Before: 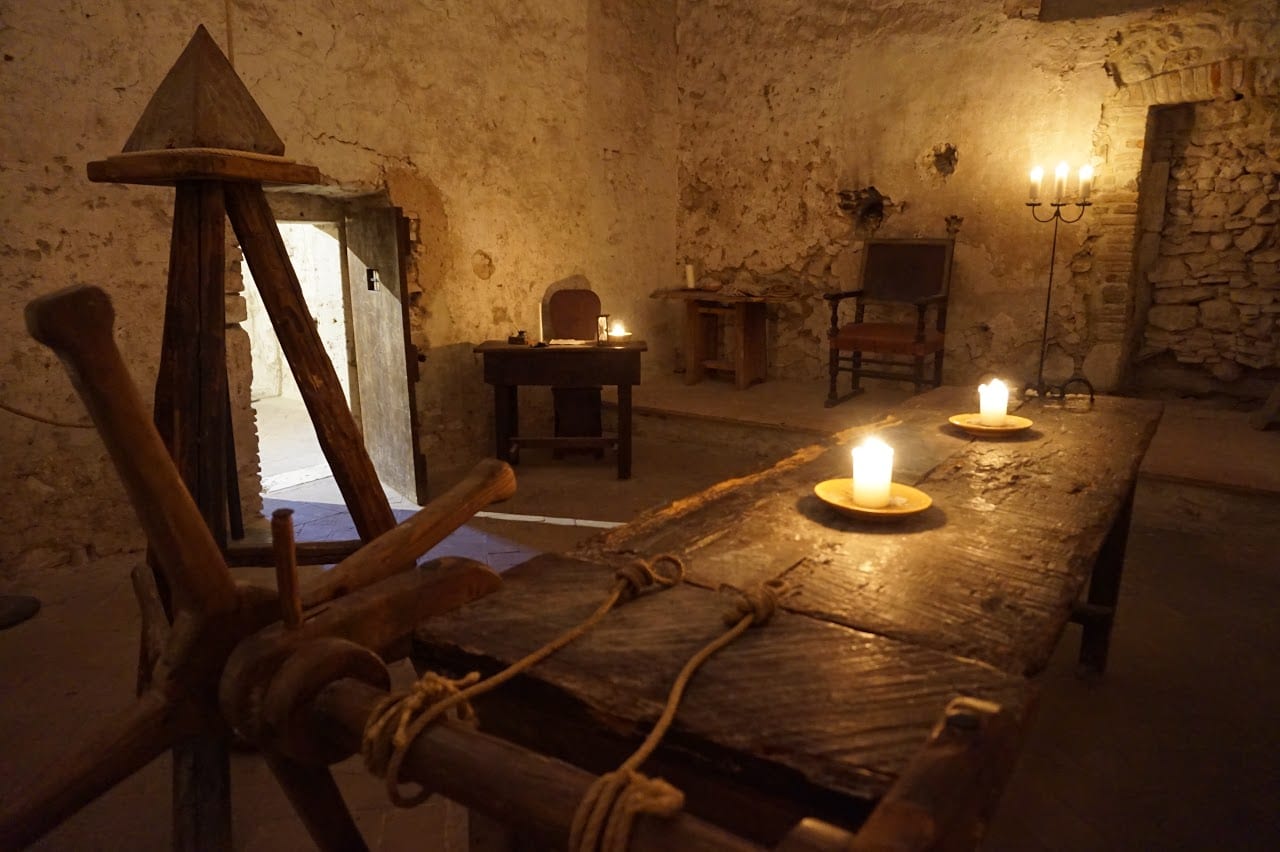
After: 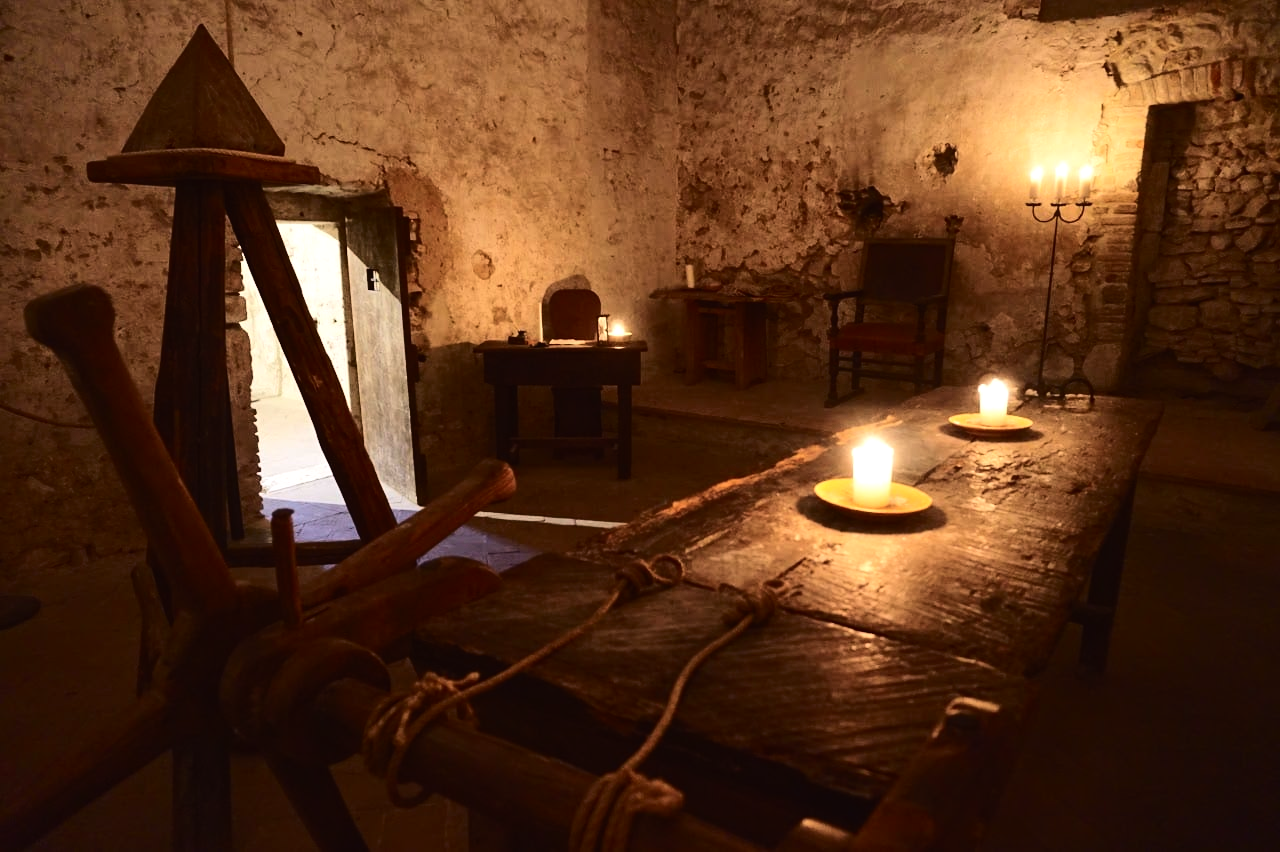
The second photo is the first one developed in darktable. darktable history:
tone curve: curves: ch0 [(0, 0.019) (0.204, 0.162) (0.491, 0.519) (0.748, 0.765) (1, 0.919)]; ch1 [(0, 0) (0.179, 0.173) (0.322, 0.32) (0.442, 0.447) (0.496, 0.504) (0.566, 0.585) (0.761, 0.803) (1, 1)]; ch2 [(0, 0) (0.434, 0.447) (0.483, 0.487) (0.555, 0.563) (0.697, 0.68) (1, 1)], color space Lab, independent channels, preserve colors none
tone equalizer: -8 EV -0.75 EV, -7 EV -0.7 EV, -6 EV -0.6 EV, -5 EV -0.4 EV, -3 EV 0.4 EV, -2 EV 0.6 EV, -1 EV 0.7 EV, +0 EV 0.75 EV, edges refinement/feathering 500, mask exposure compensation -1.57 EV, preserve details no
